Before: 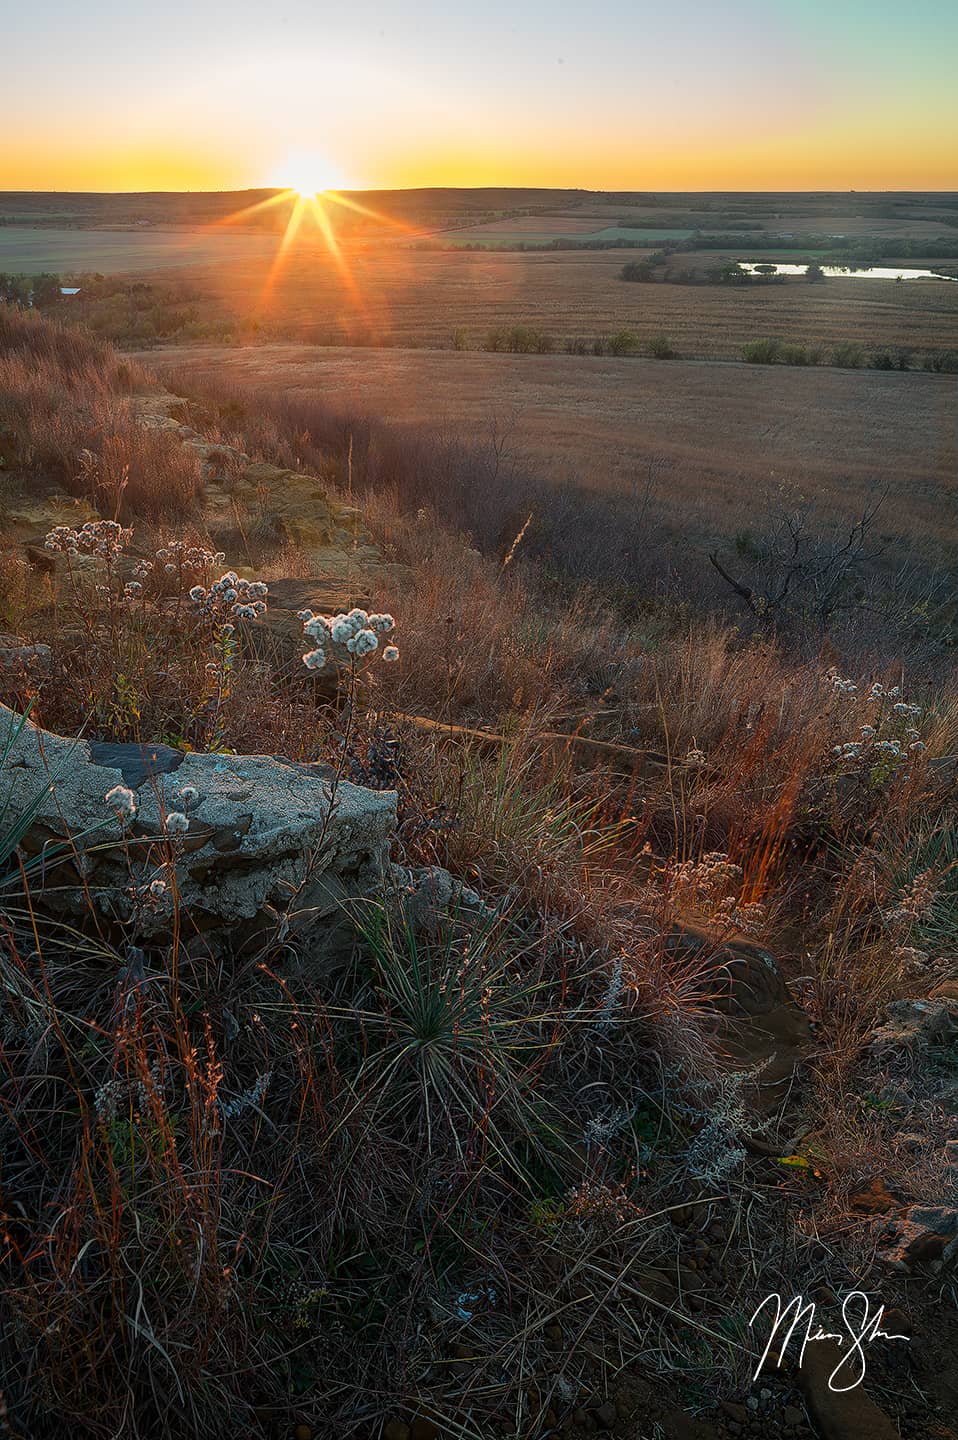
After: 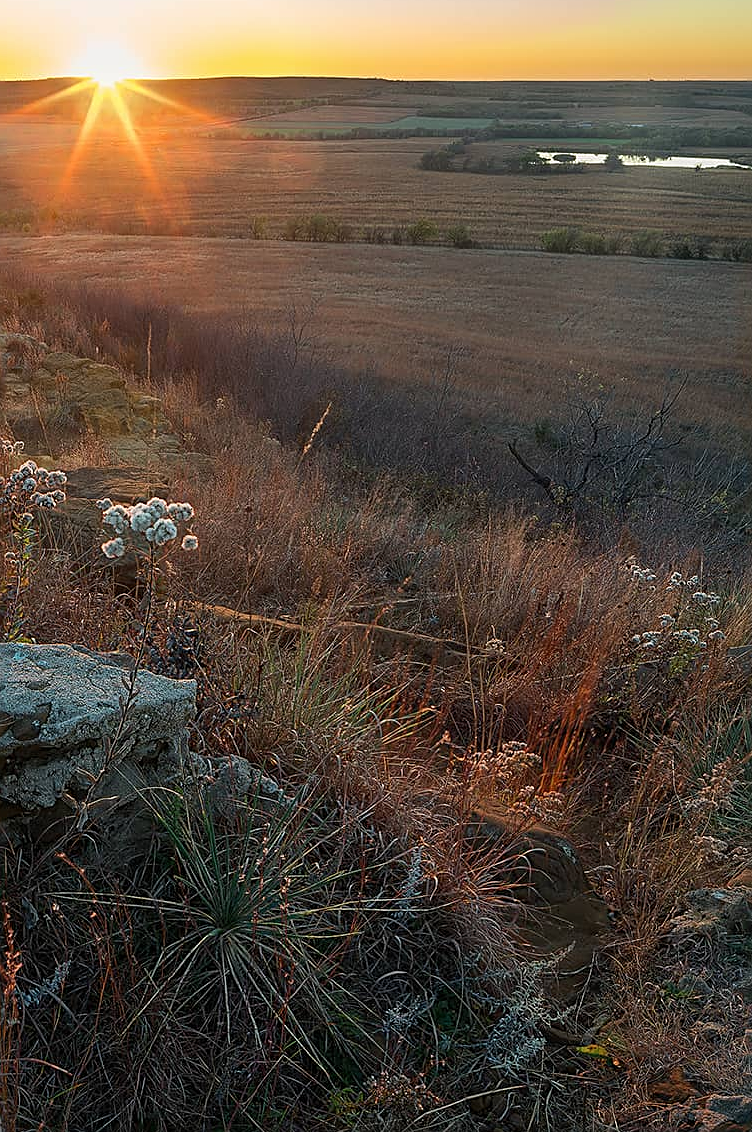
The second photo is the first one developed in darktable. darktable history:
crop and rotate: left 21.005%, top 7.719%, right 0.477%, bottom 13.635%
sharpen: on, module defaults
shadows and highlights: shadows 20.36, highlights -19.69, soften with gaussian
